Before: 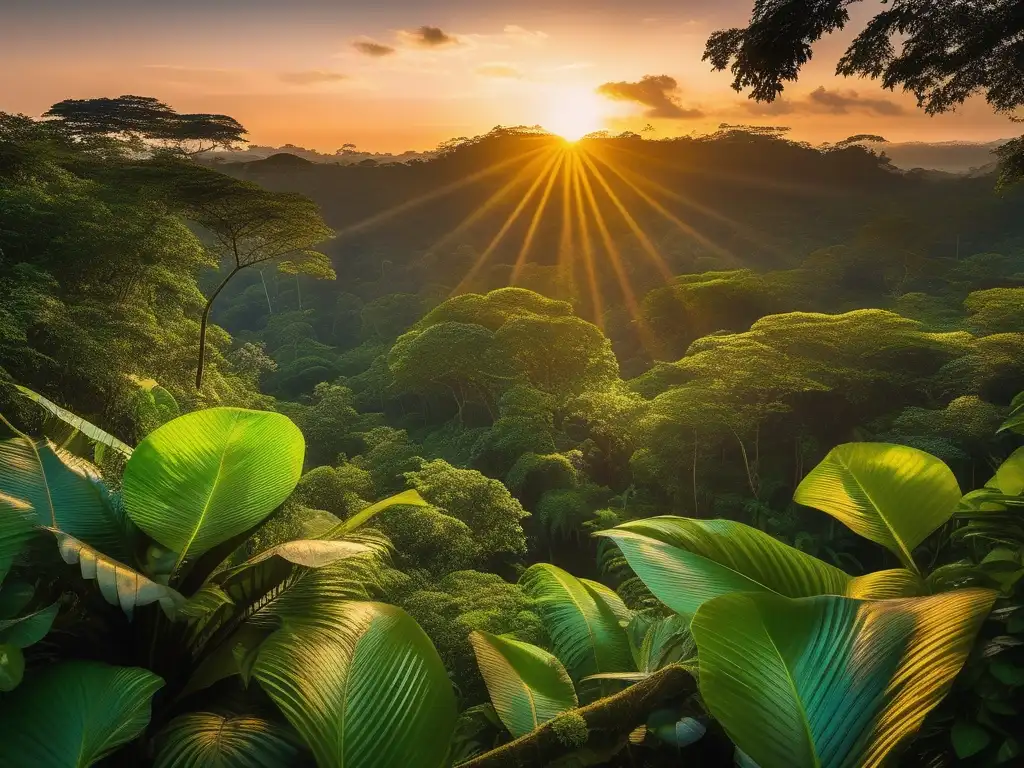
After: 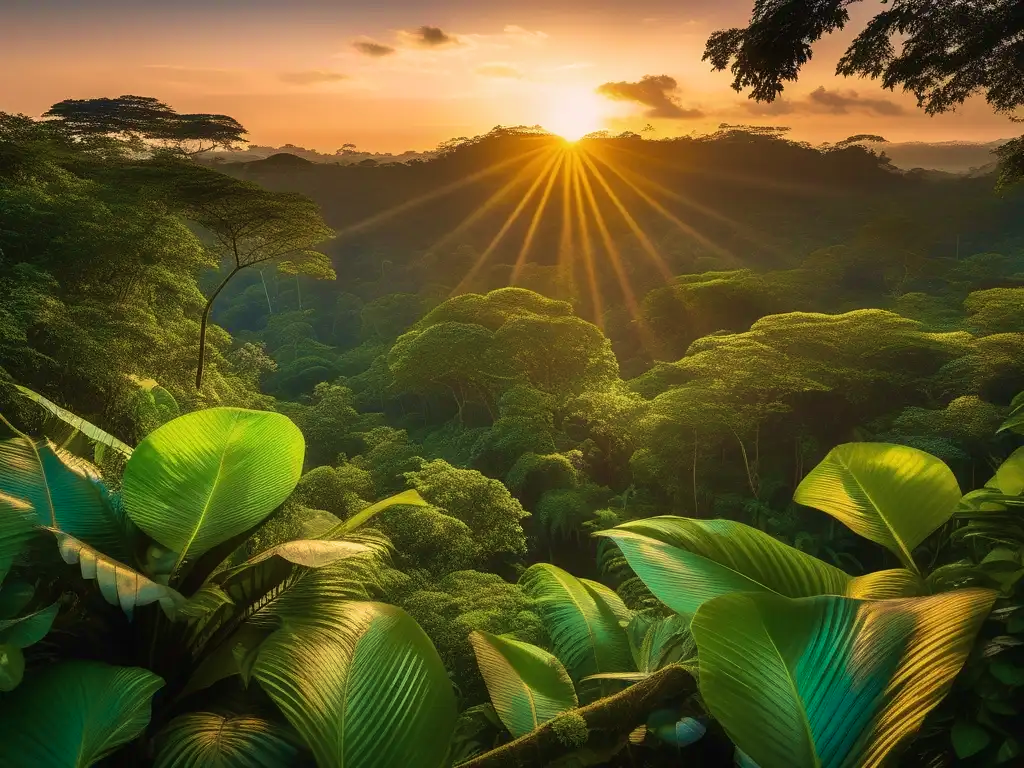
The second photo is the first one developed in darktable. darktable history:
velvia: strength 44.9%
